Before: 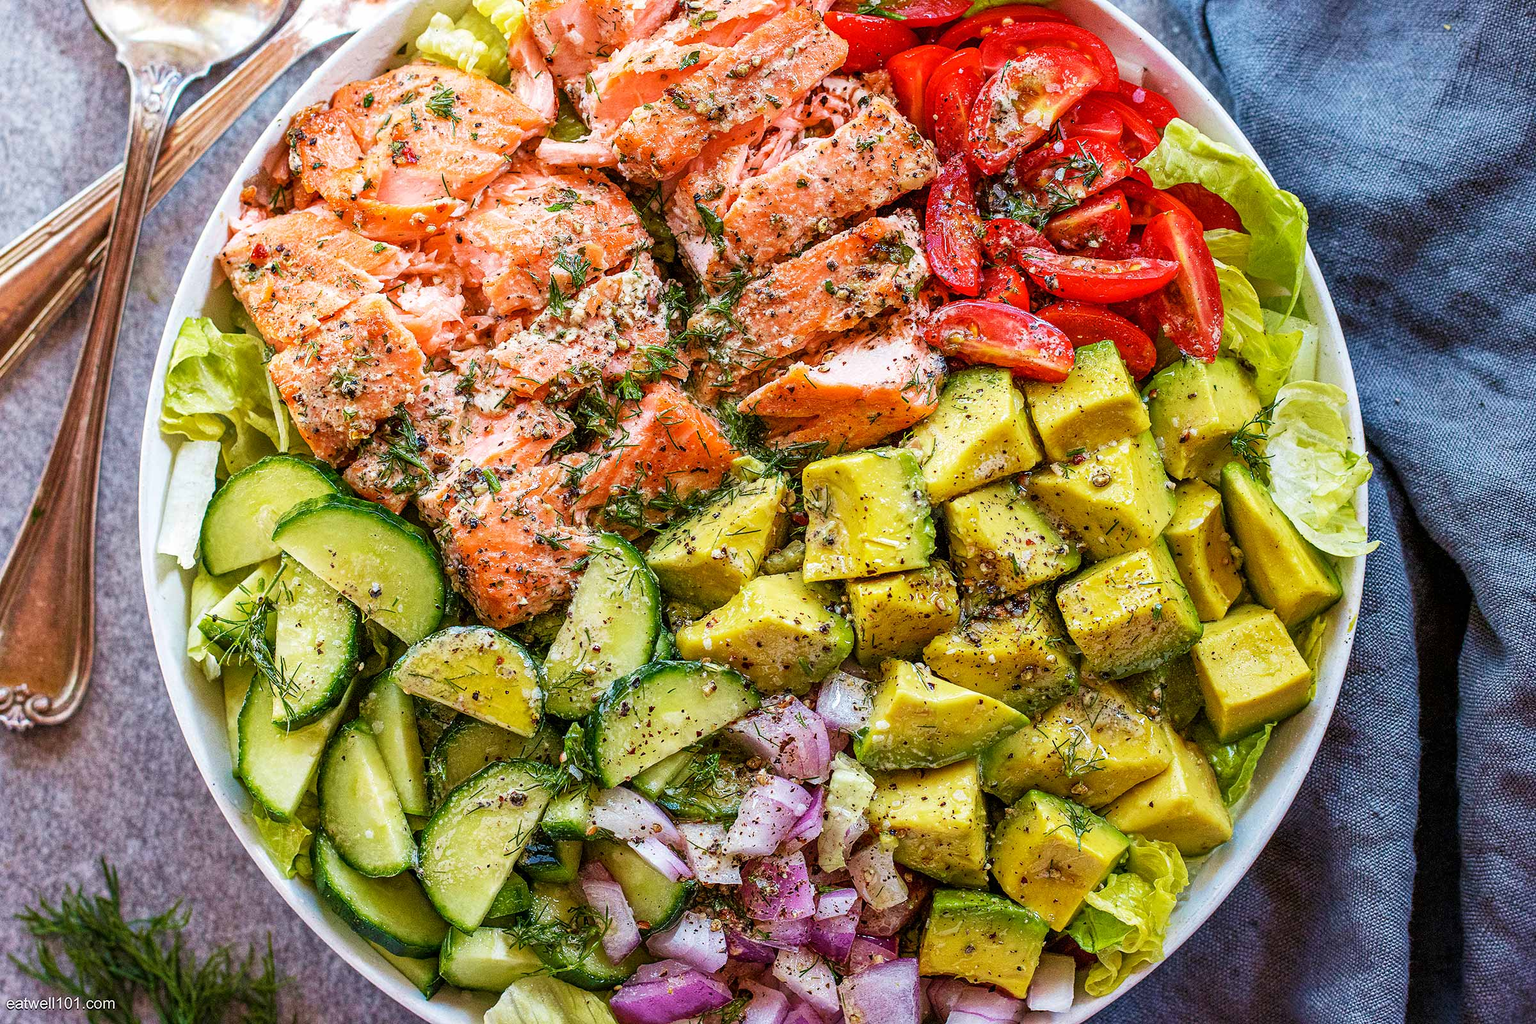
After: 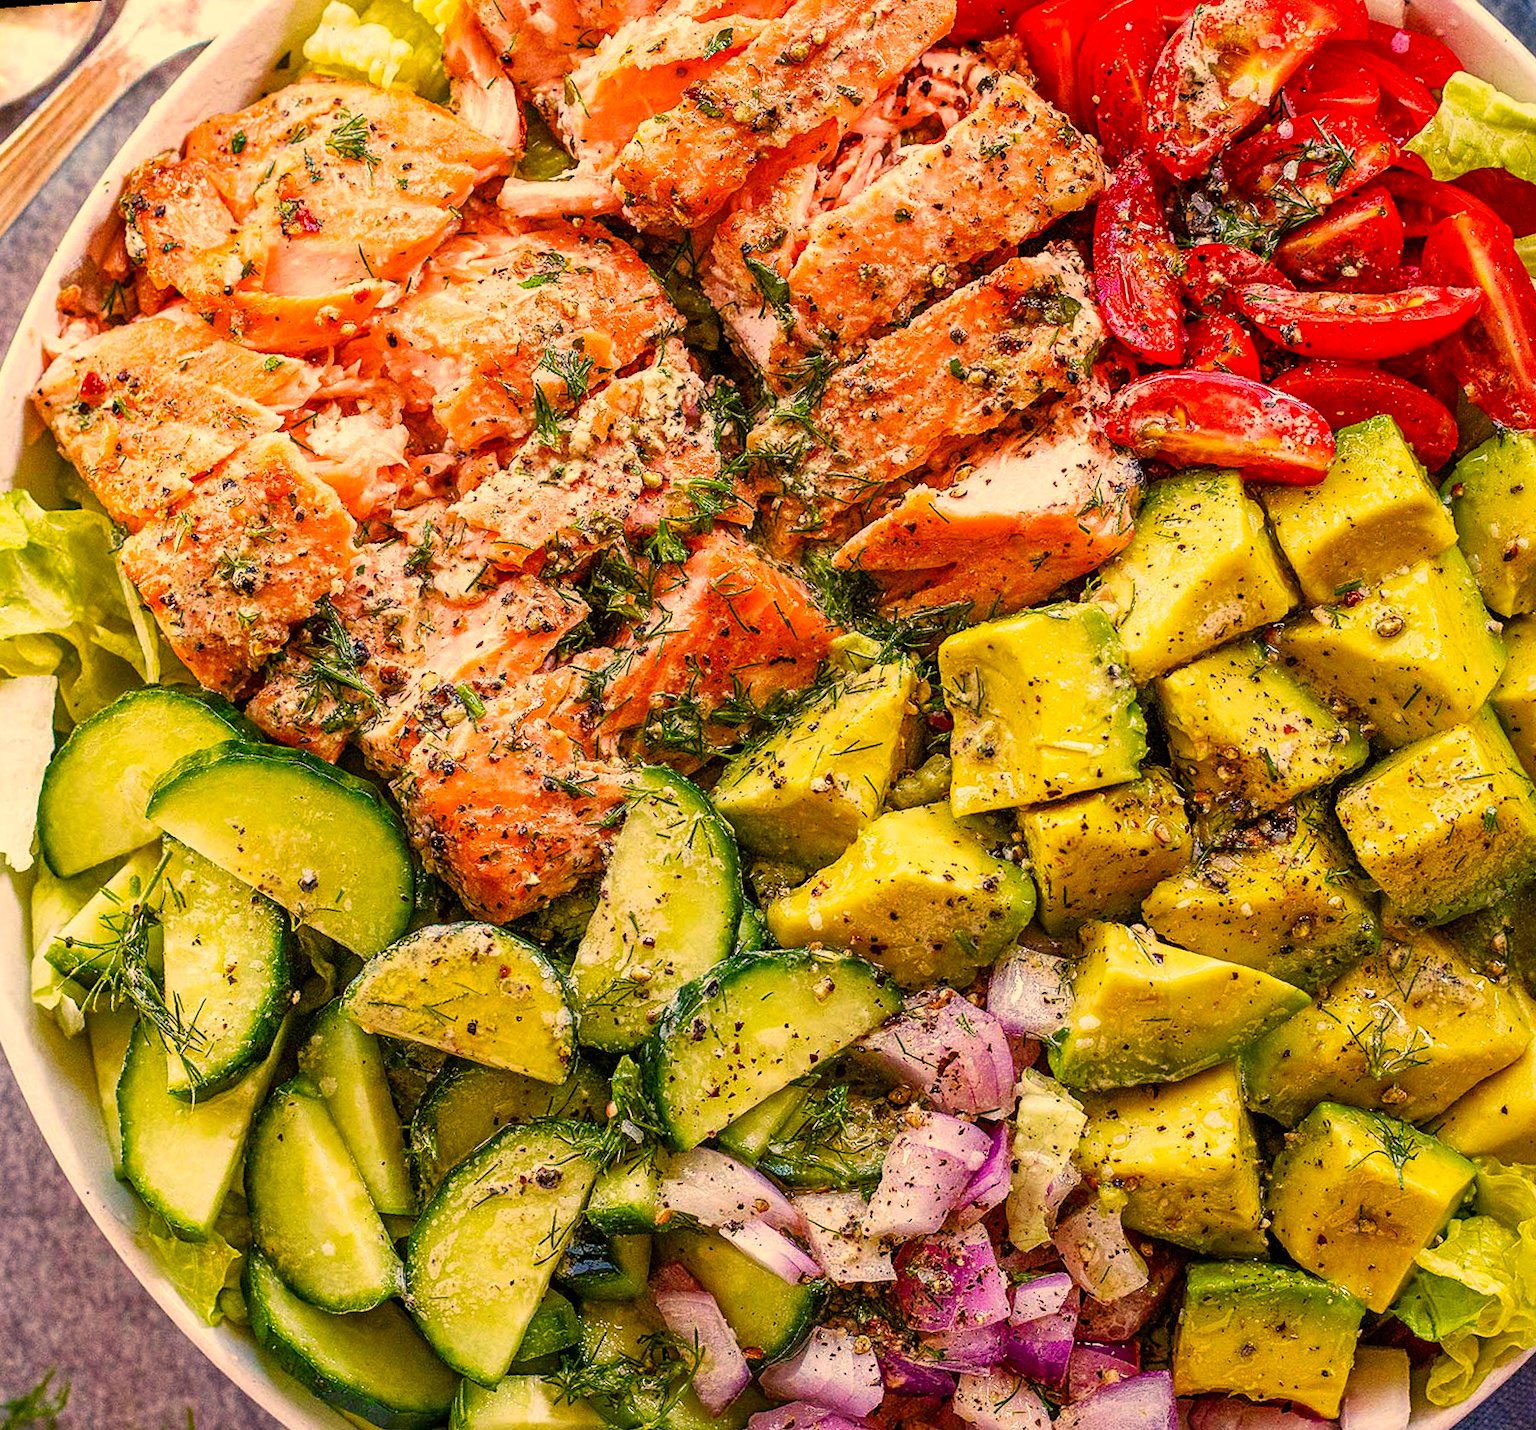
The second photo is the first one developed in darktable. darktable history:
color balance rgb: perceptual saturation grading › global saturation 20%, perceptual saturation grading › highlights -25%, perceptual saturation grading › shadows 25%
rotate and perspective: rotation -4.57°, crop left 0.054, crop right 0.944, crop top 0.087, crop bottom 0.914
crop and rotate: left 9.061%, right 20.142%
color correction: highlights a* 15, highlights b* 31.55
